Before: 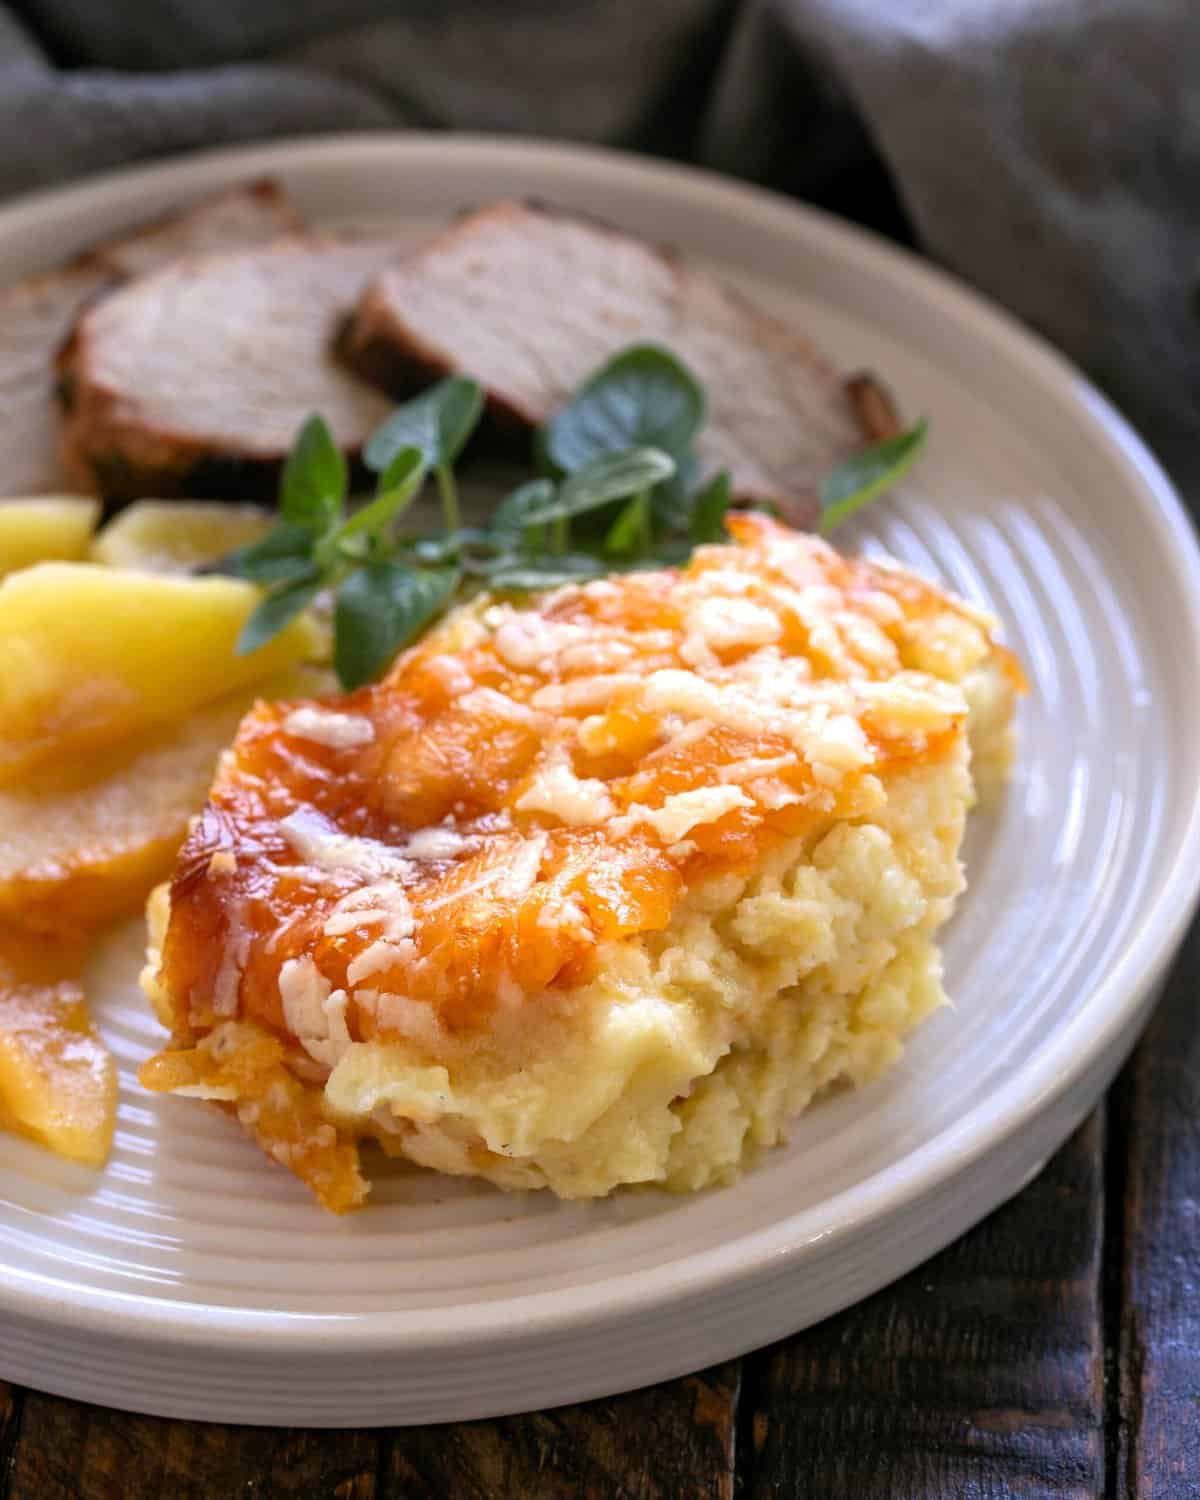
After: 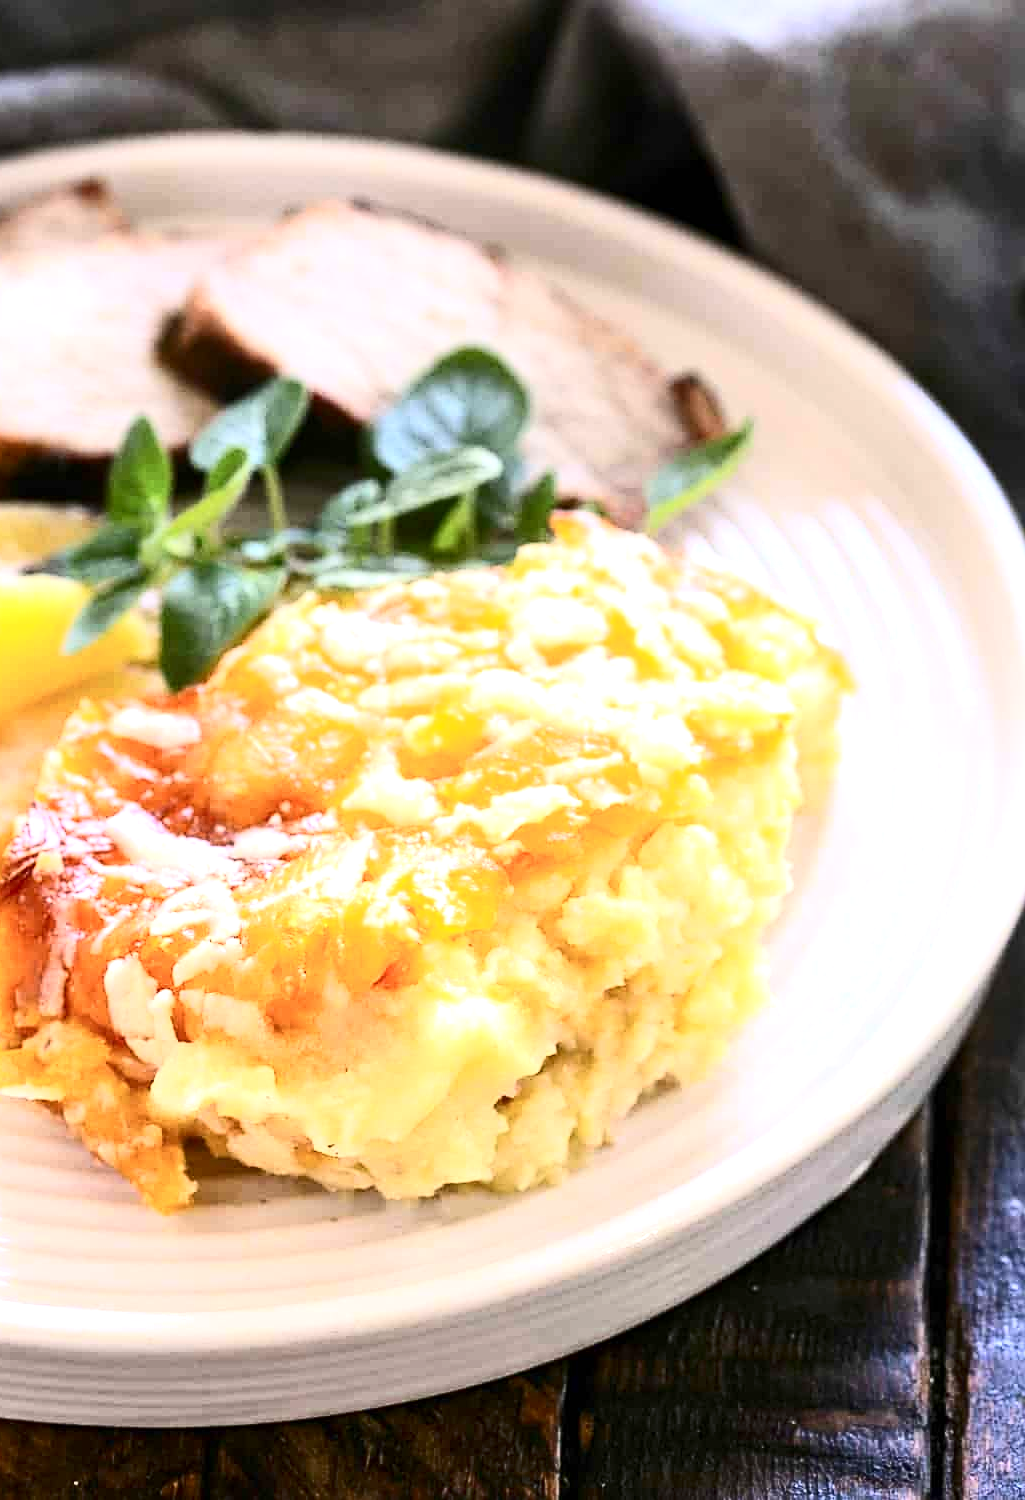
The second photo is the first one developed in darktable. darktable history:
exposure: black level correction 0, exposure 0.936 EV, compensate exposure bias true, compensate highlight preservation false
crop and rotate: left 14.536%
sharpen: on, module defaults
contrast brightness saturation: contrast 0.375, brightness 0.1
